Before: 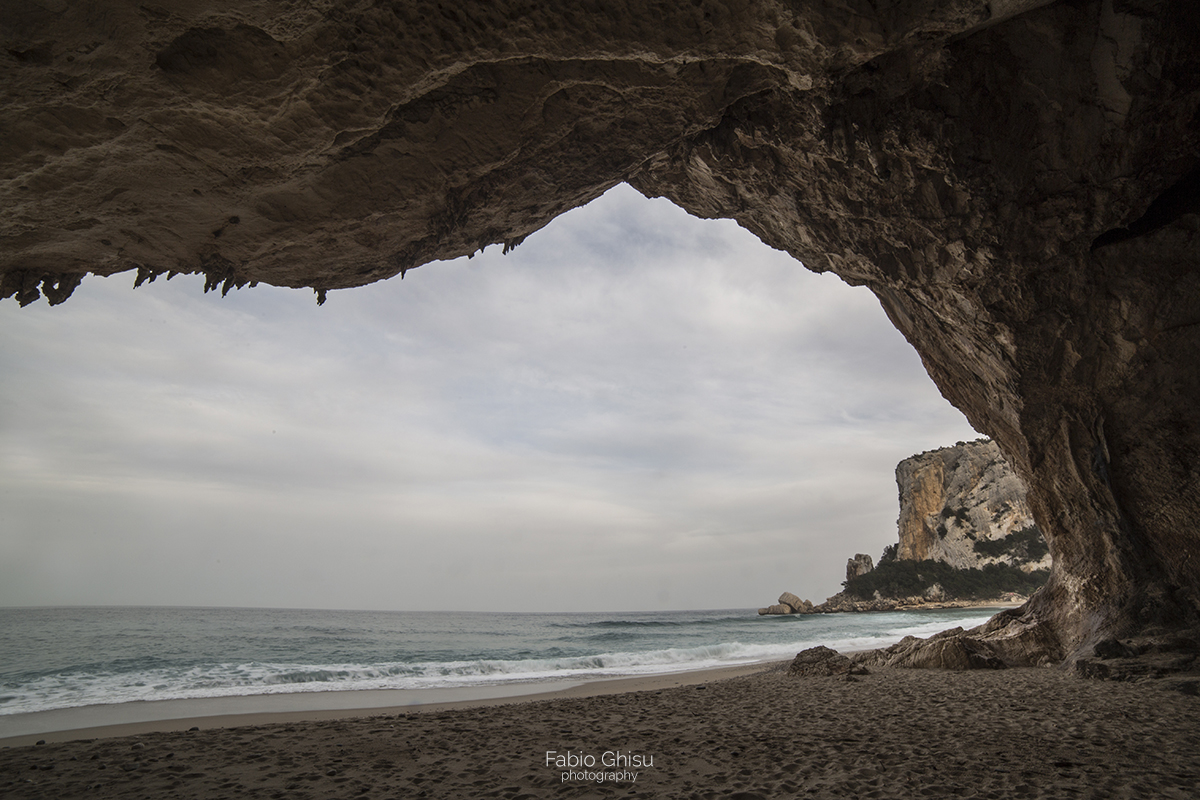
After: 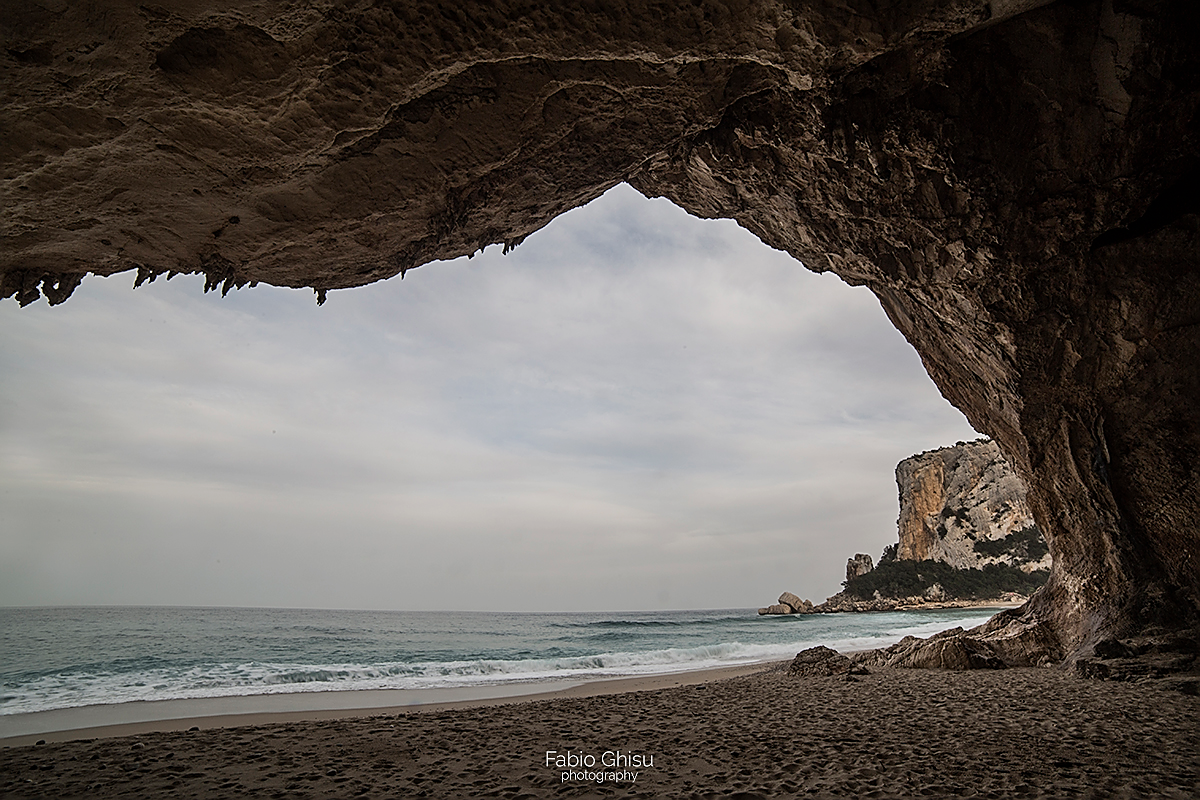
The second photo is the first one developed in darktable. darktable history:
sharpen: radius 1.422, amount 1.248, threshold 0.685
filmic rgb: black relative exposure -14.16 EV, white relative exposure 3.38 EV, threshold 2.97 EV, hardness 7.82, contrast 0.998, enable highlight reconstruction true
